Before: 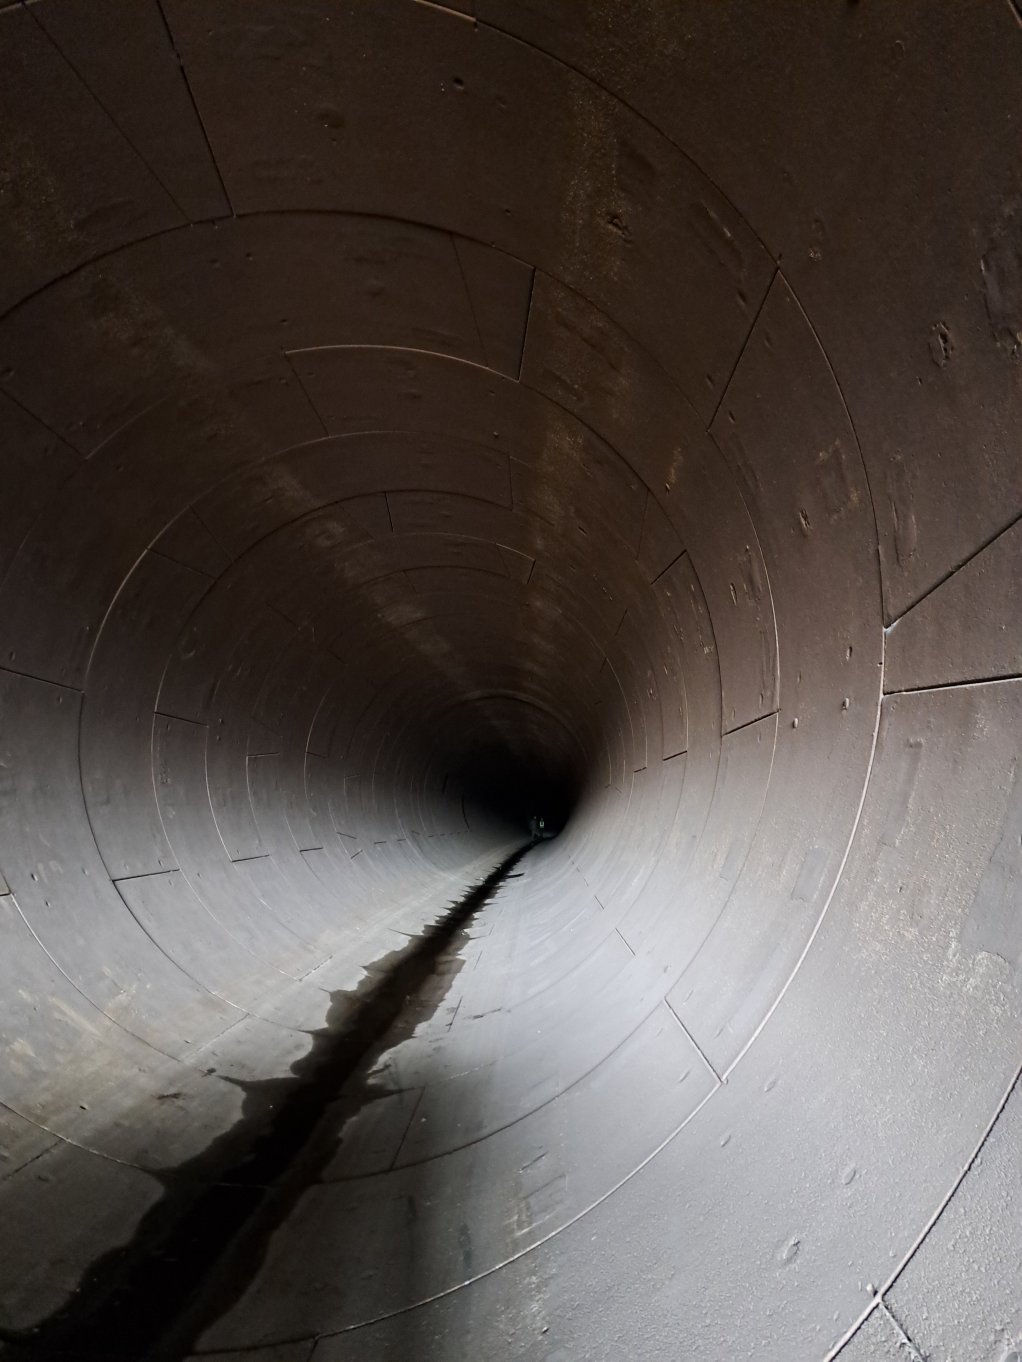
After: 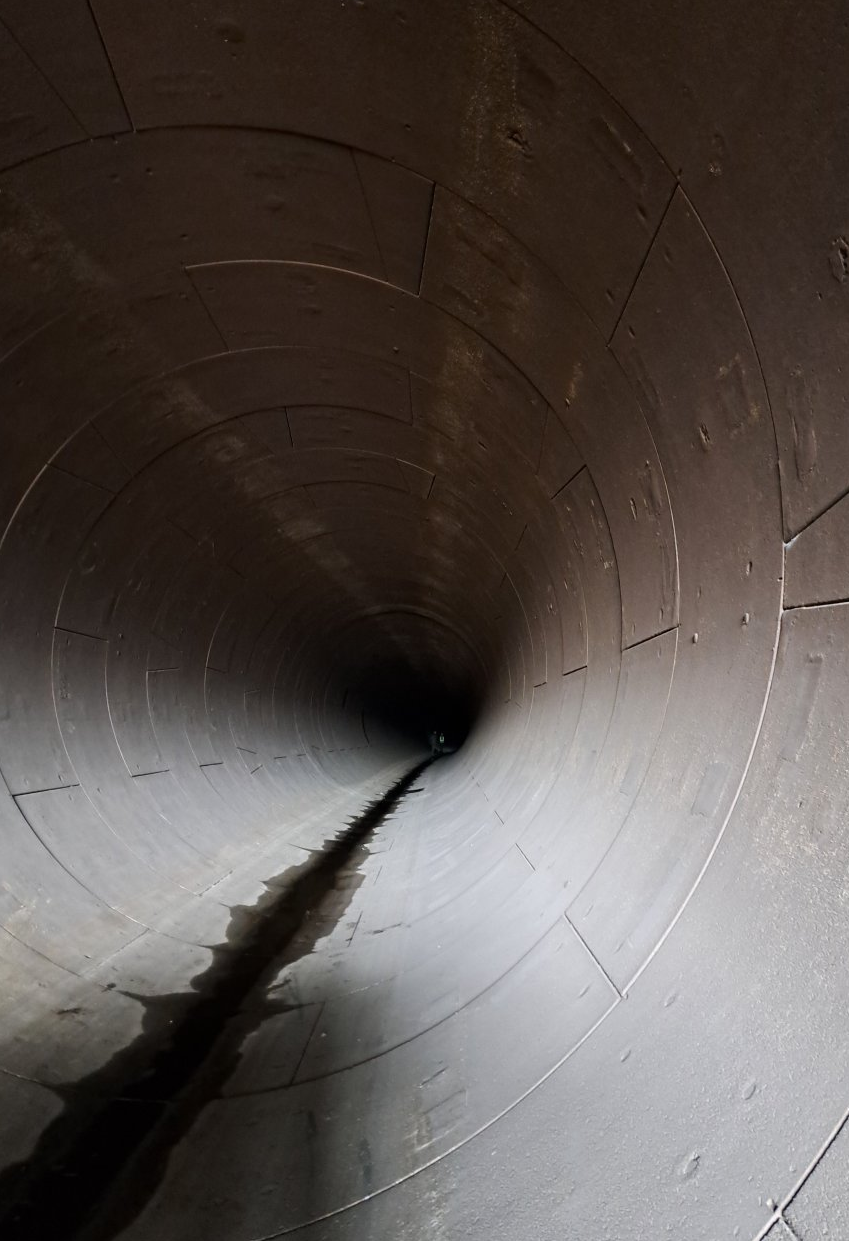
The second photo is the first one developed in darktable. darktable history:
crop: left 9.789%, top 6.311%, right 7.089%, bottom 2.507%
